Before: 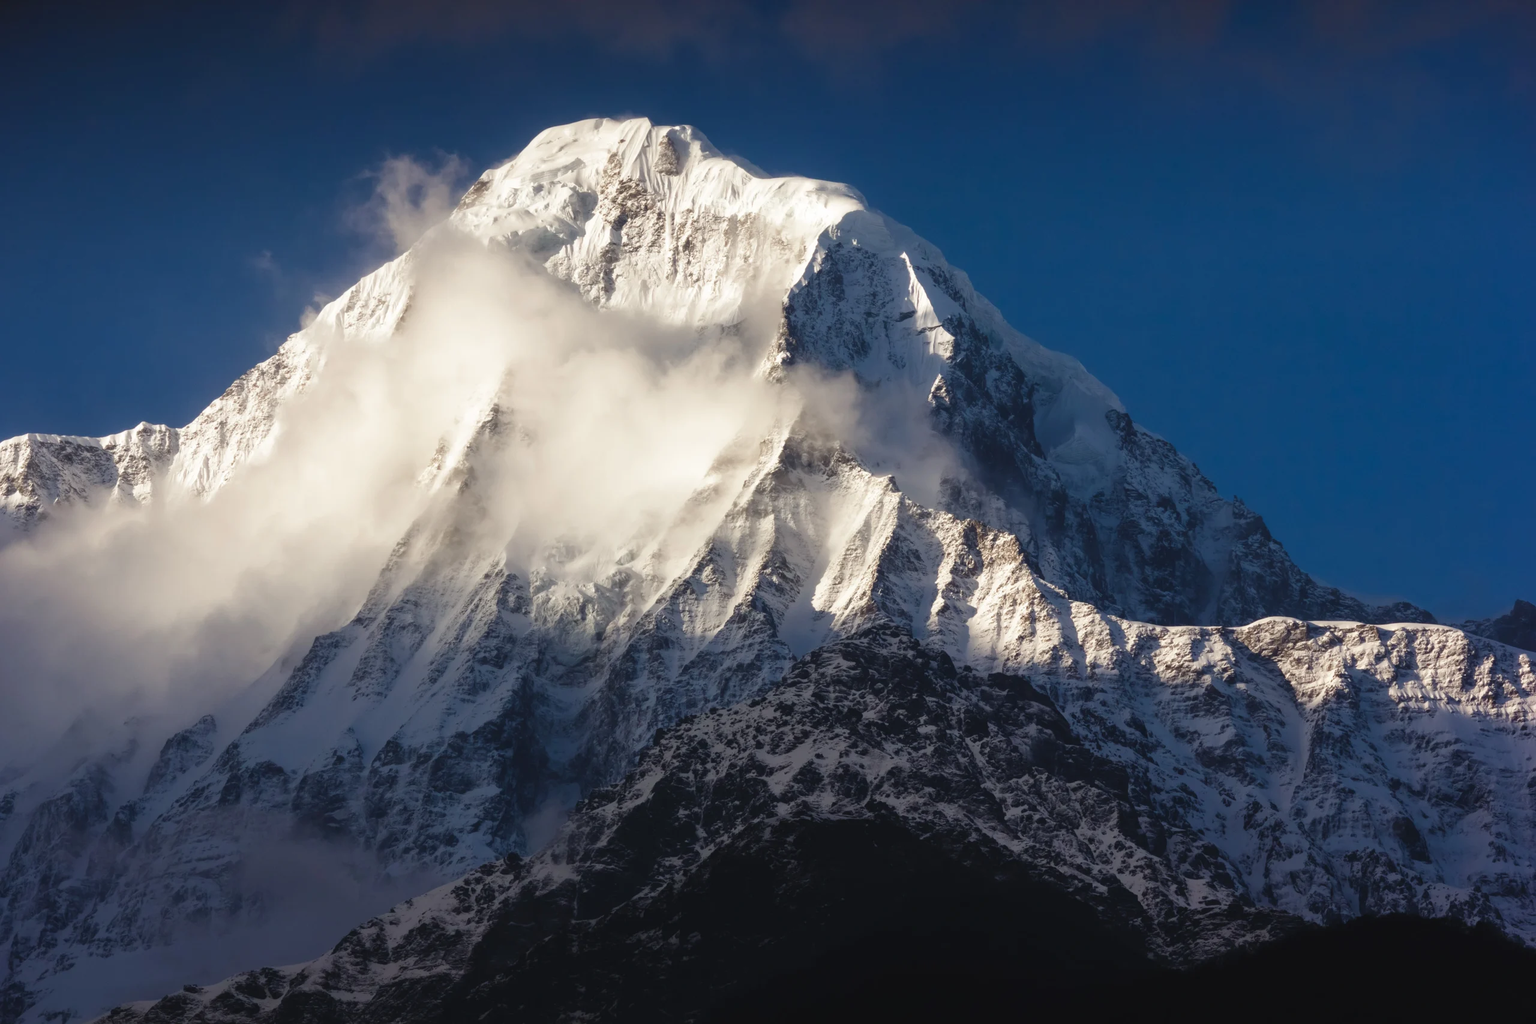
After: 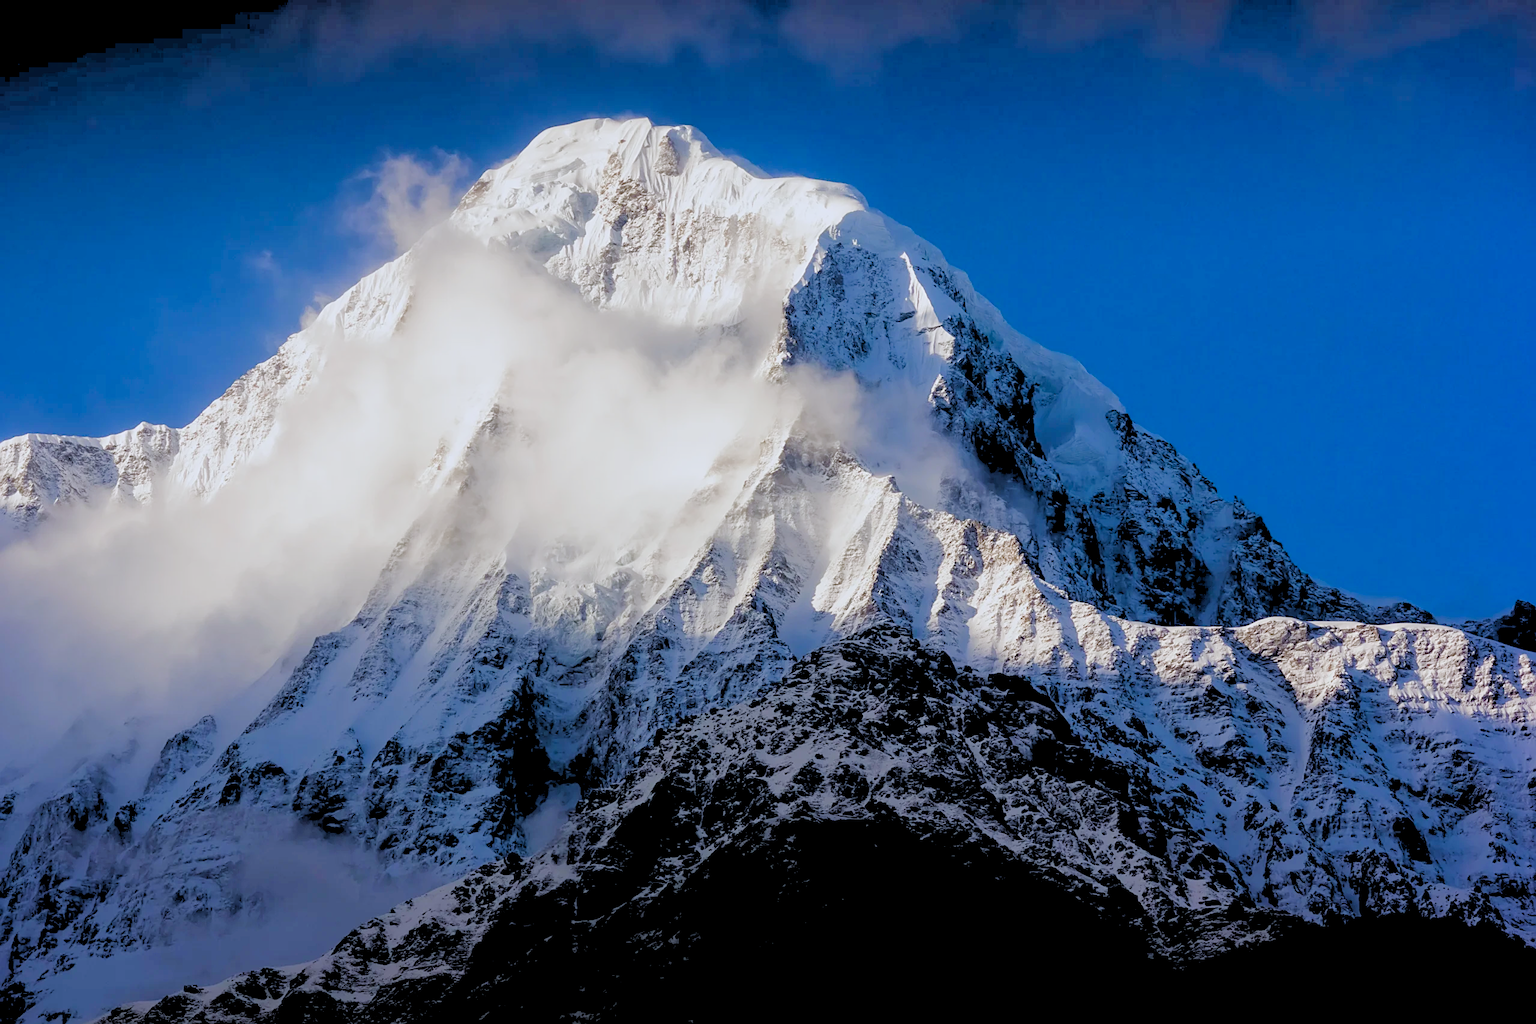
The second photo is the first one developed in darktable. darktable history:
local contrast: mode bilateral grid, contrast 15, coarseness 36, detail 105%, midtone range 0.2
color balance rgb: shadows lift › chroma 1%, shadows lift › hue 113°, highlights gain › chroma 0.2%, highlights gain › hue 333°, perceptual saturation grading › global saturation 20%, perceptual saturation grading › highlights -50%, perceptual saturation grading › shadows 25%, contrast -20%
white balance: red 0.954, blue 1.079
rgb levels: levels [[0.027, 0.429, 0.996], [0, 0.5, 1], [0, 0.5, 1]]
sharpen: on, module defaults
